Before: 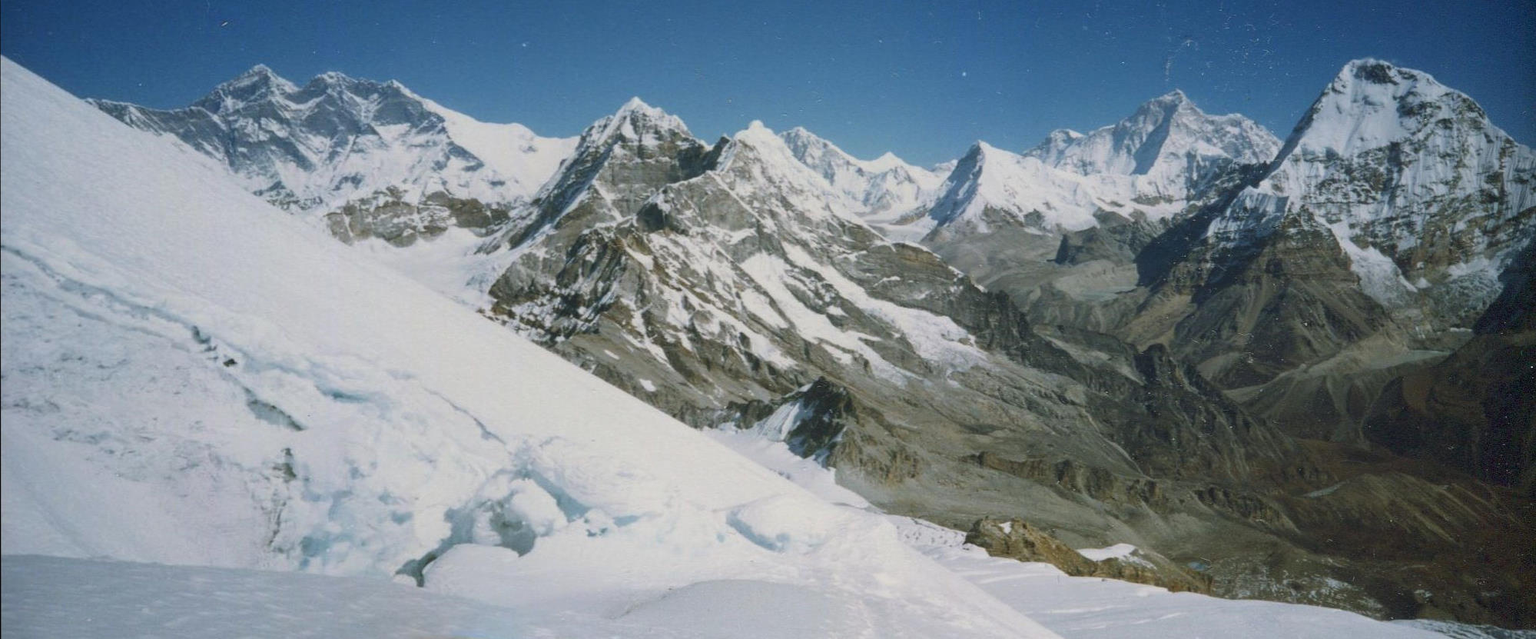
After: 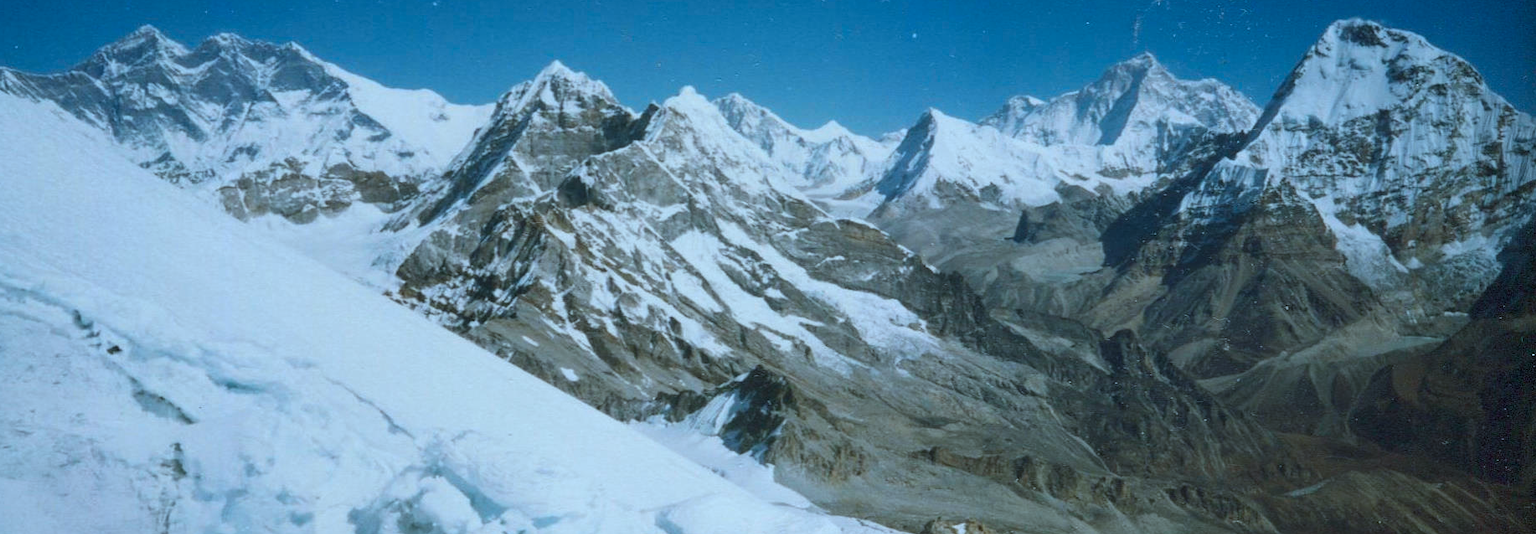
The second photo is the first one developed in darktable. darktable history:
color correction: highlights a* -9.73, highlights b* -21.22
contrast equalizer: octaves 7, y [[0.6 ×6], [0.55 ×6], [0 ×6], [0 ×6], [0 ×6]], mix 0.15
crop: left 8.155%, top 6.611%, bottom 15.385%
